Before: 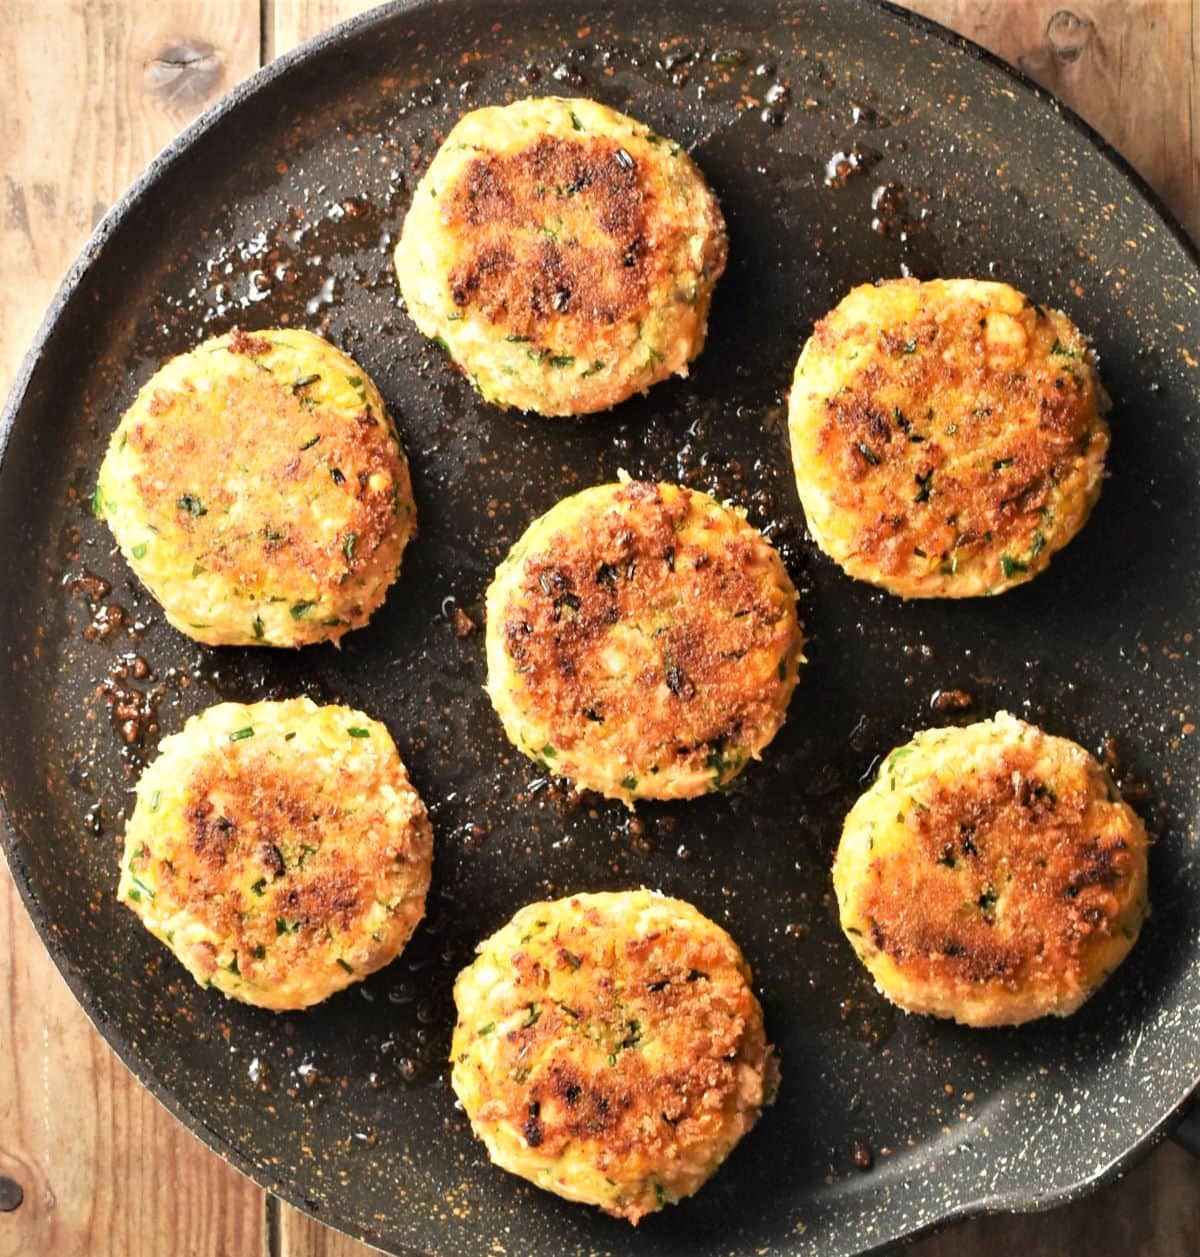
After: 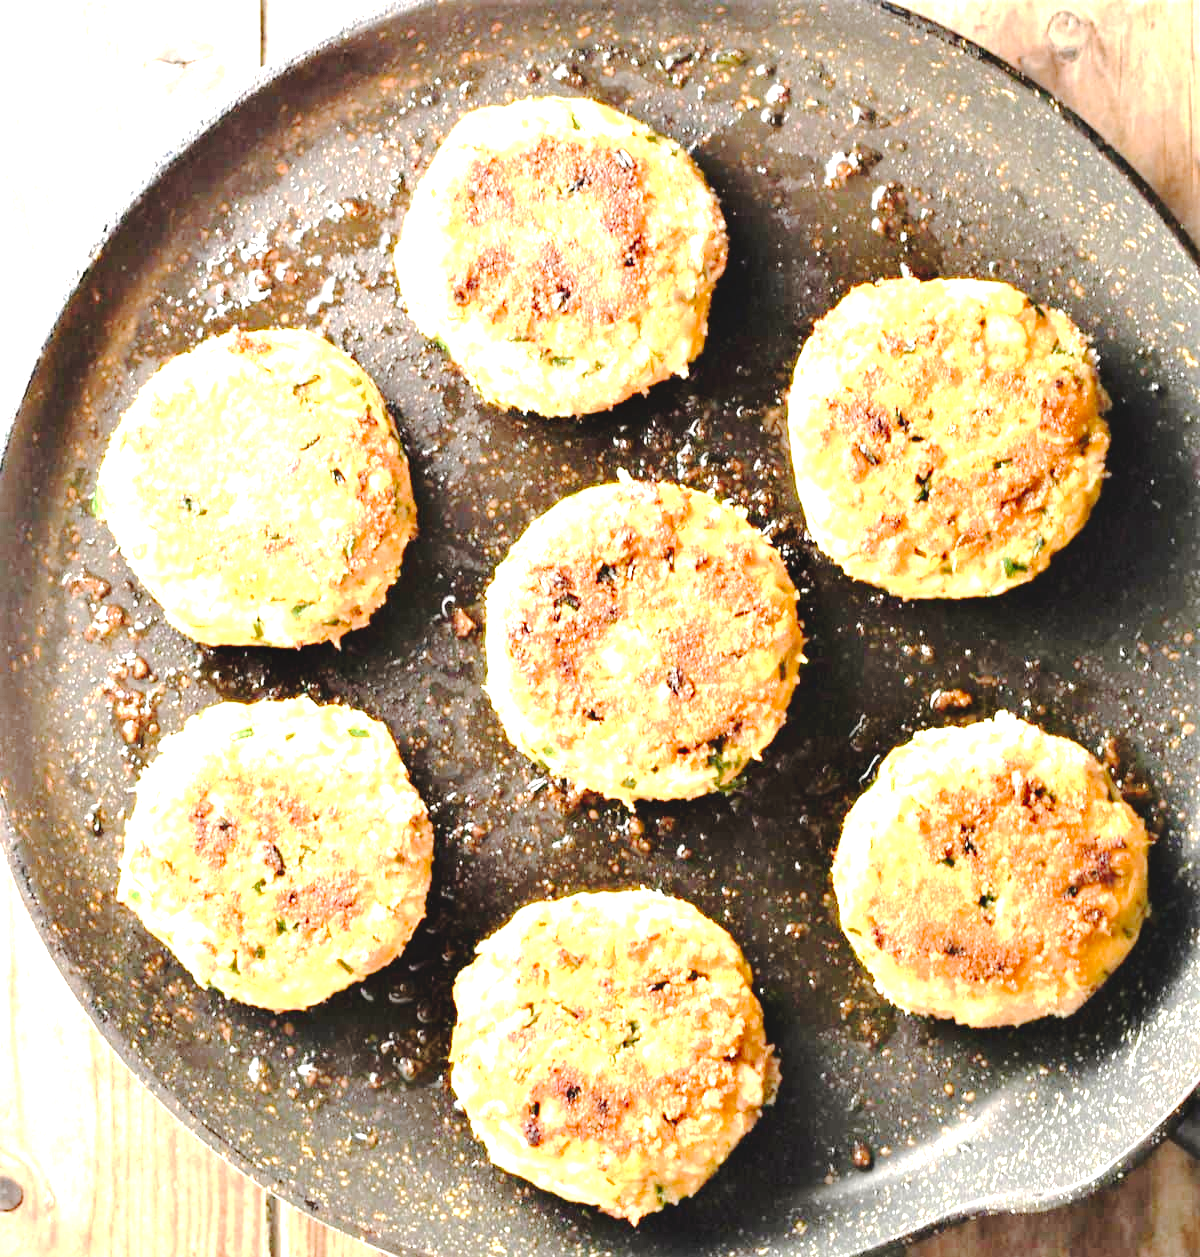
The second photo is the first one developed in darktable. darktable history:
tone curve: curves: ch0 [(0, 0) (0.003, 0.057) (0.011, 0.061) (0.025, 0.065) (0.044, 0.075) (0.069, 0.082) (0.1, 0.09) (0.136, 0.102) (0.177, 0.145) (0.224, 0.195) (0.277, 0.27) (0.335, 0.374) (0.399, 0.486) (0.468, 0.578) (0.543, 0.652) (0.623, 0.717) (0.709, 0.778) (0.801, 0.837) (0.898, 0.909) (1, 1)], preserve colors none
exposure: black level correction 0, exposure 1.9 EV, compensate highlight preservation false
